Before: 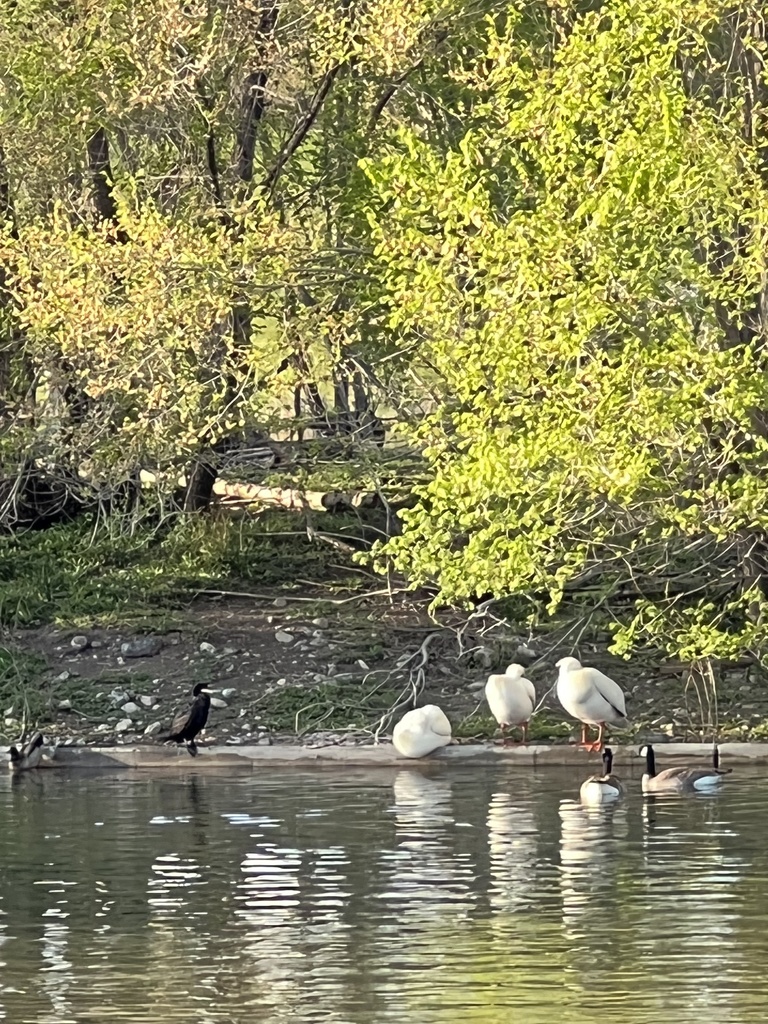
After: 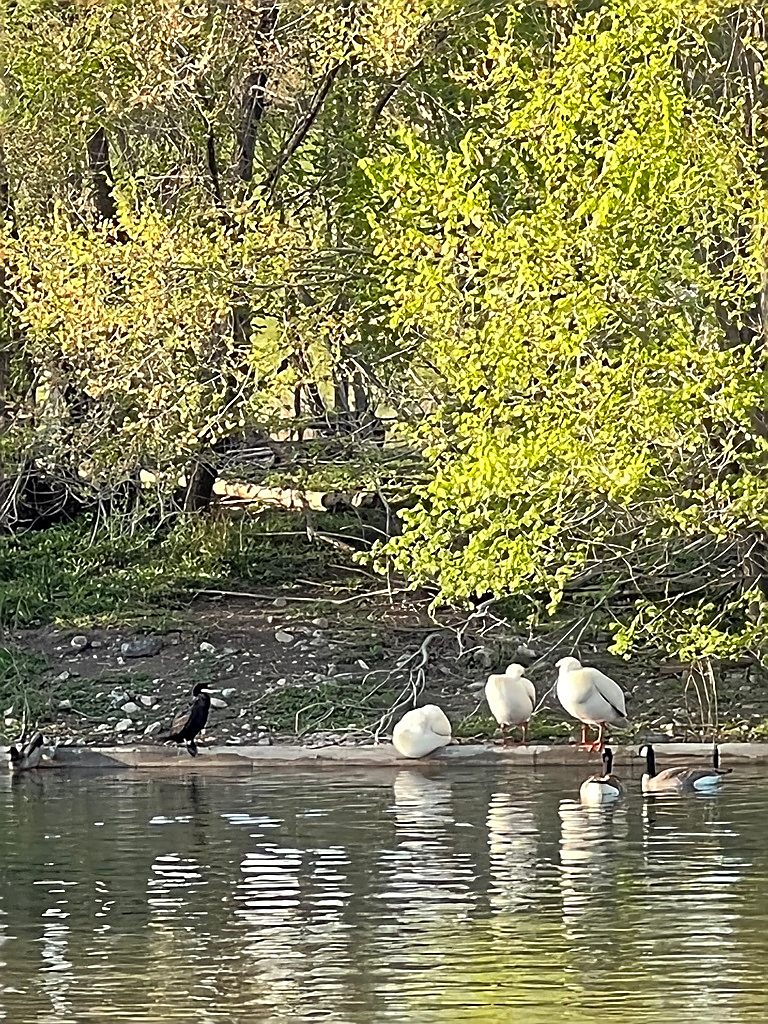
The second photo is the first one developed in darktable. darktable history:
sharpen: radius 1.359, amount 1.235, threshold 0.777
